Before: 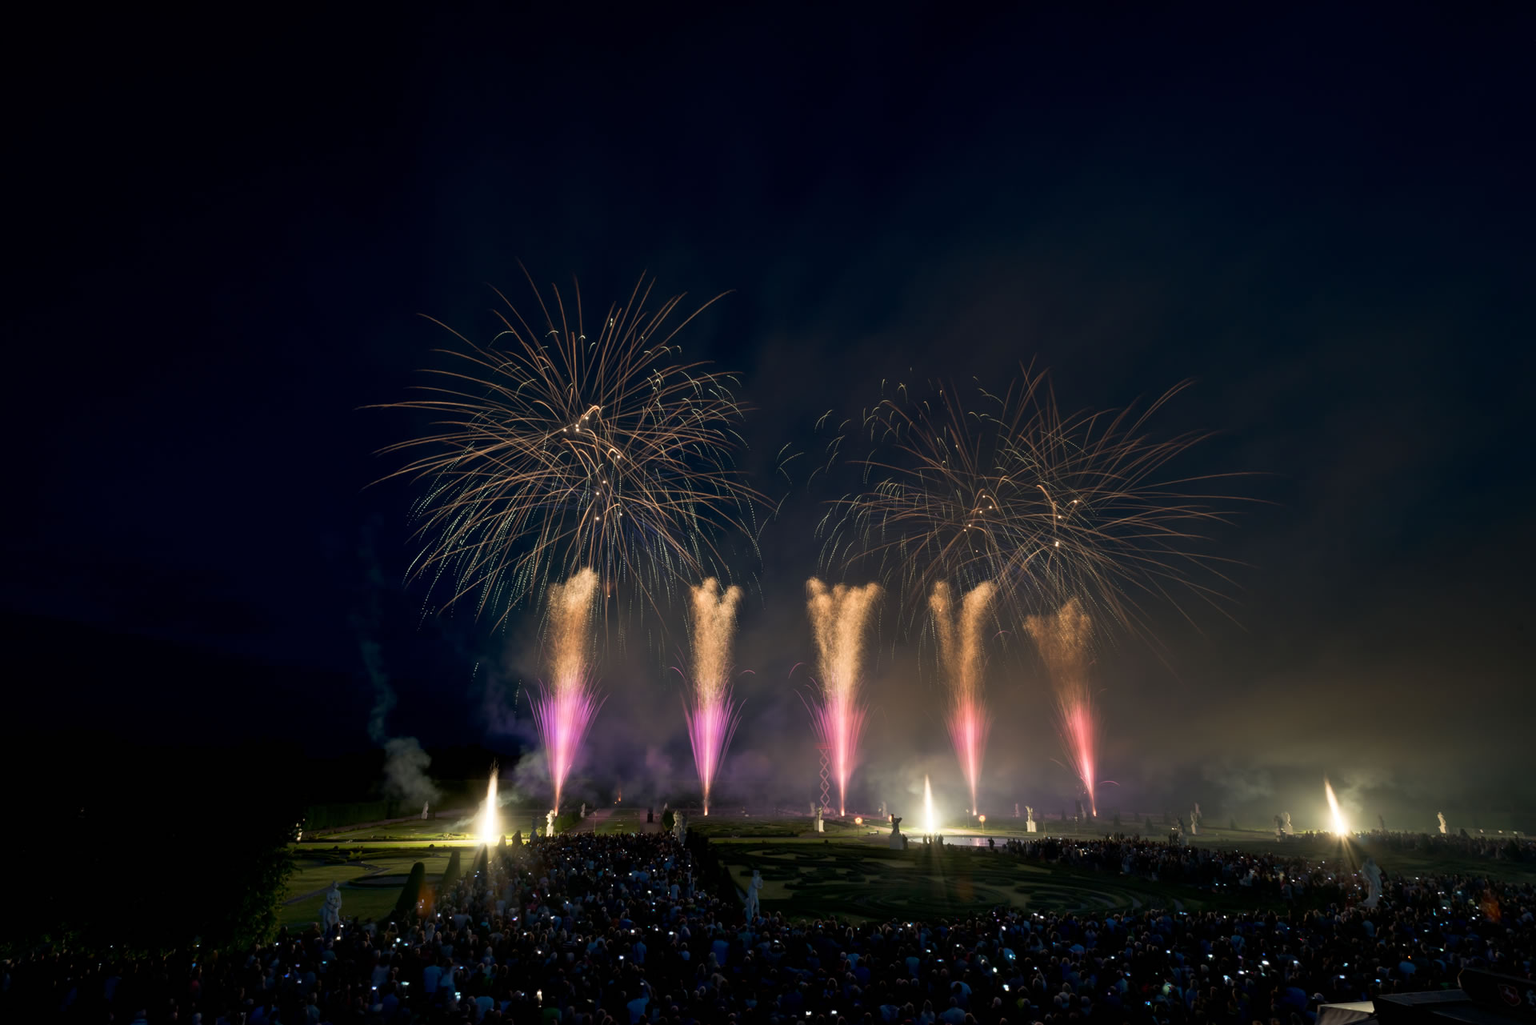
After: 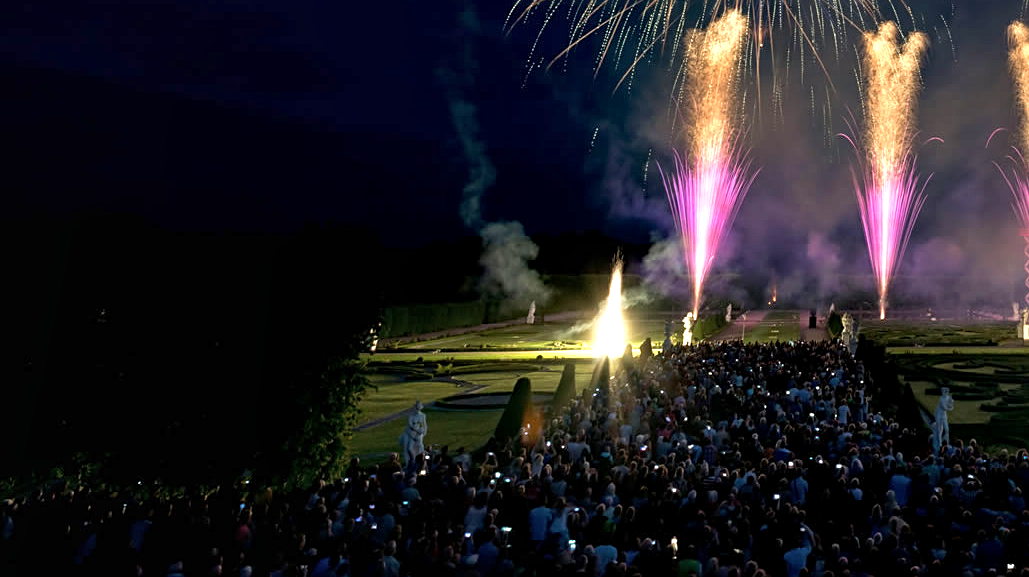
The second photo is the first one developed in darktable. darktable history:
sharpen: on, module defaults
crop and rotate: top 54.795%, right 46.397%, bottom 0.099%
tone equalizer: mask exposure compensation -0.499 EV
exposure: black level correction 0, exposure 0.892 EV, compensate highlight preservation false
local contrast: detail 130%
velvia: strength 15.05%
haze removal: adaptive false
